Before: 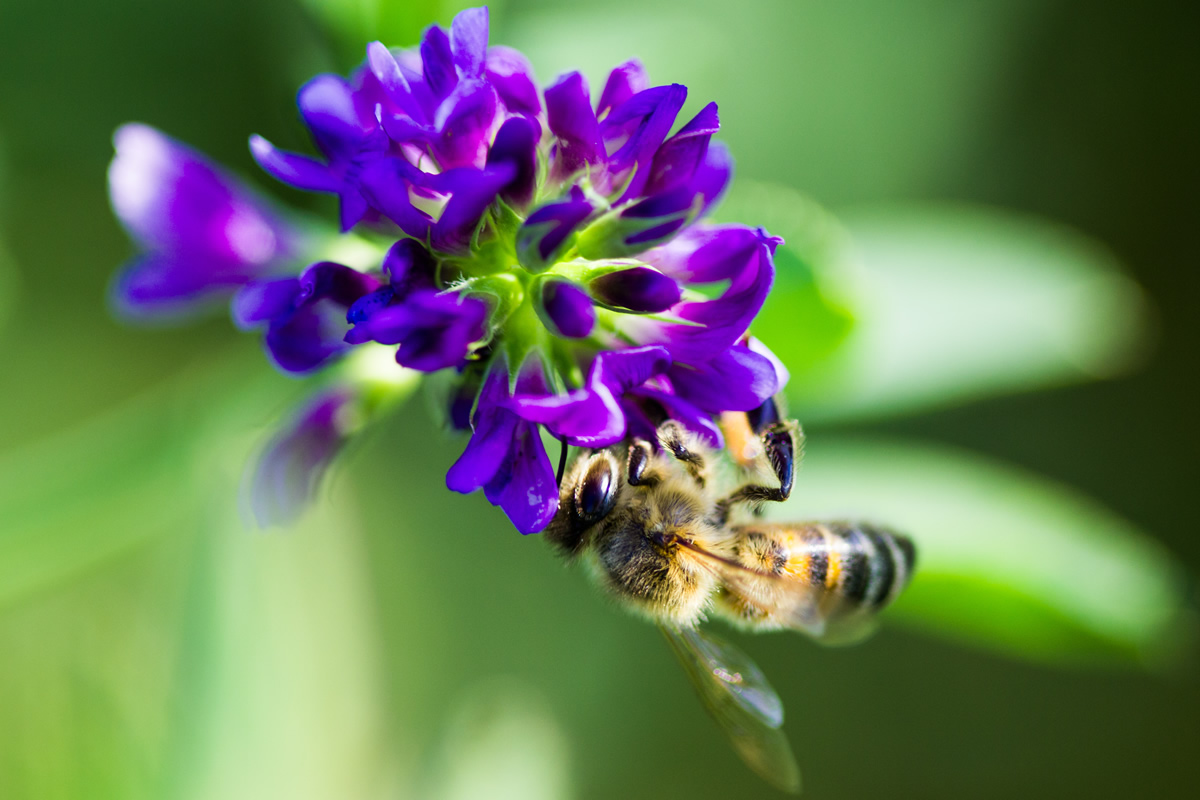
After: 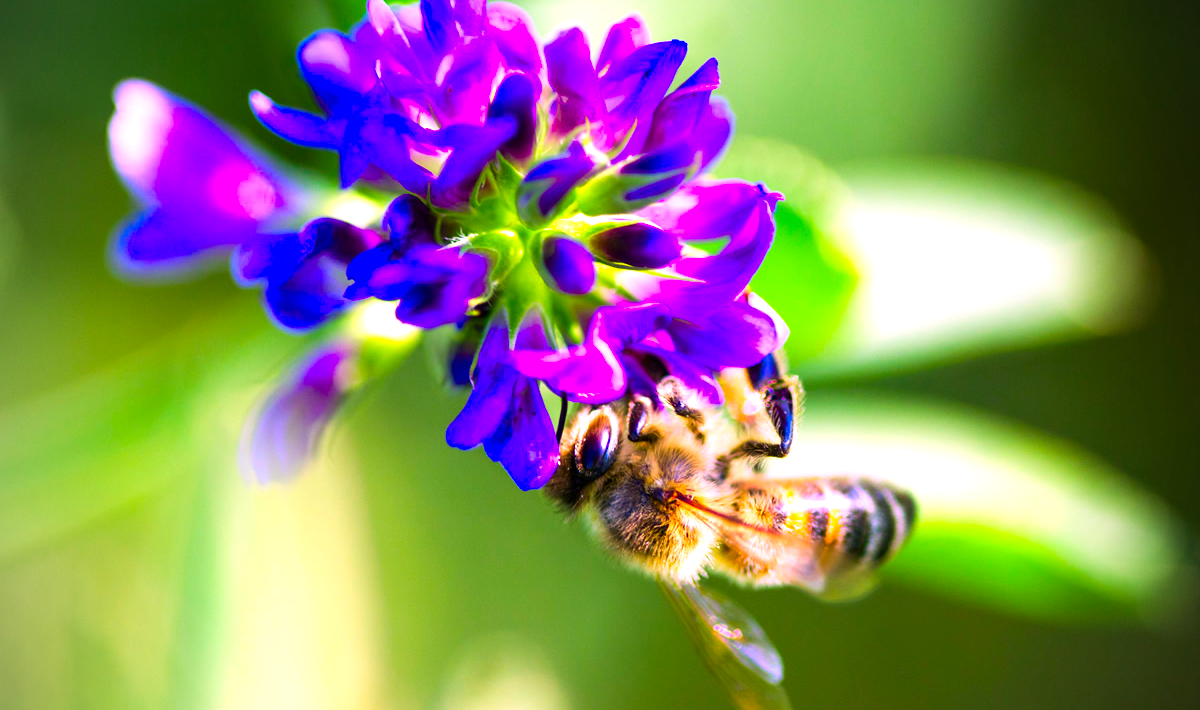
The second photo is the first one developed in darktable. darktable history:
exposure: exposure 0.657 EV, compensate highlight preservation false
color correction: highlights a* 19.5, highlights b* -11.53, saturation 1.69
vignetting: unbound false
crop and rotate: top 5.609%, bottom 5.609%
